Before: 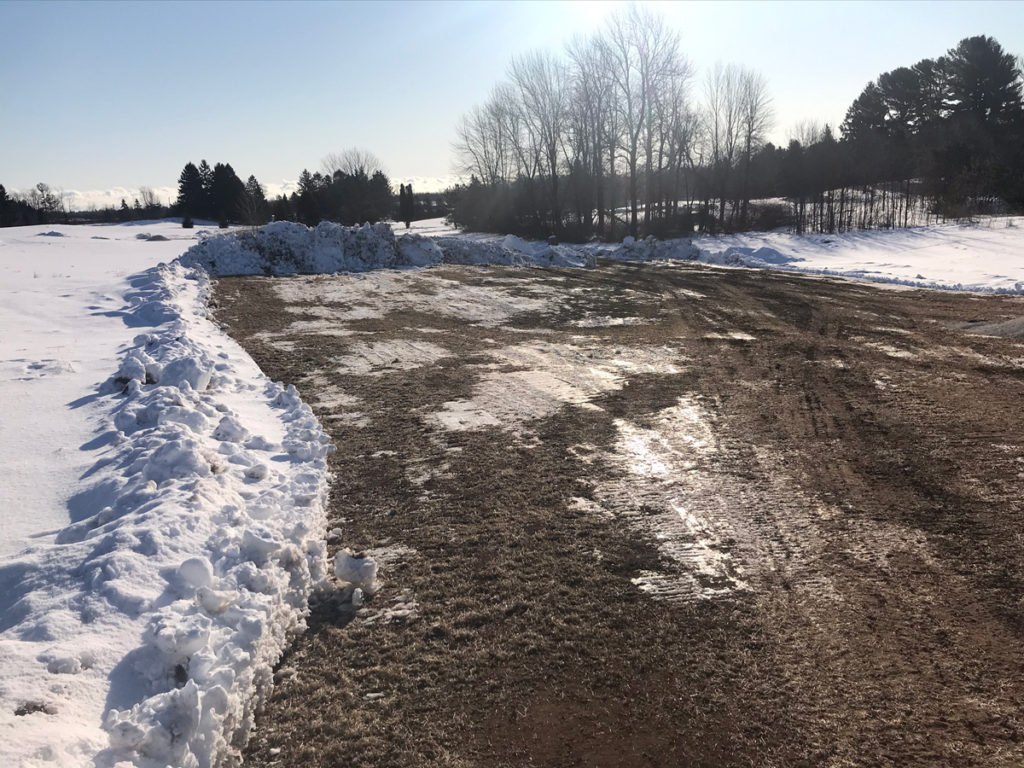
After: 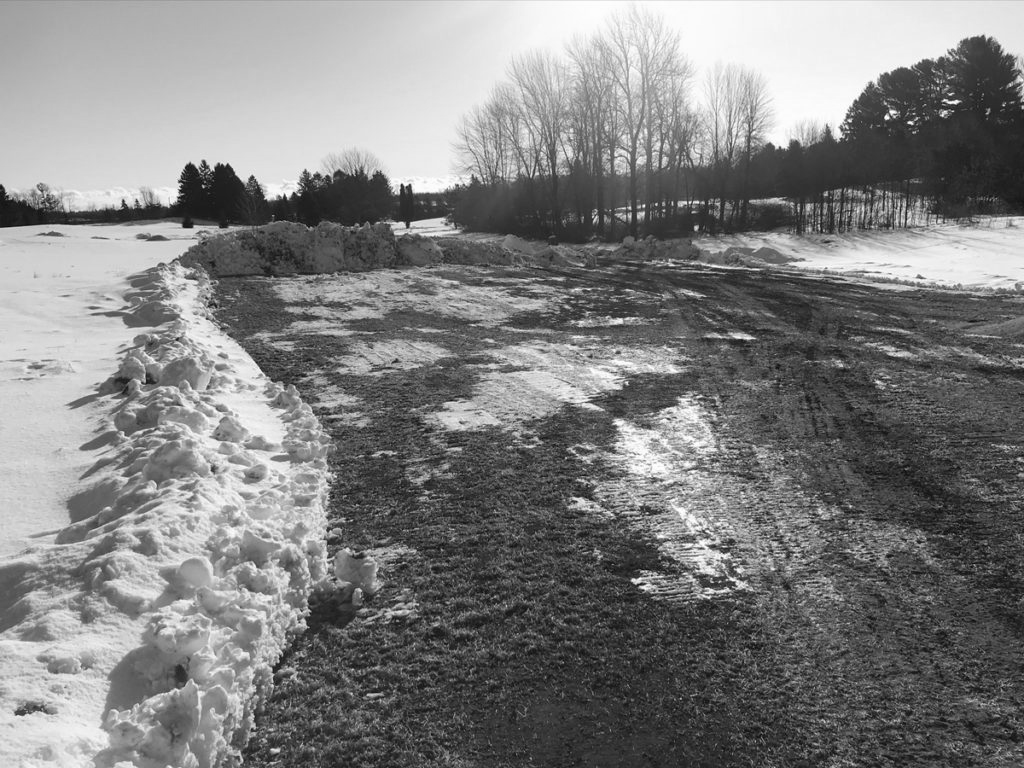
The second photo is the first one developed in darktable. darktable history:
white balance: red 0.954, blue 1.079
monochrome: size 1
